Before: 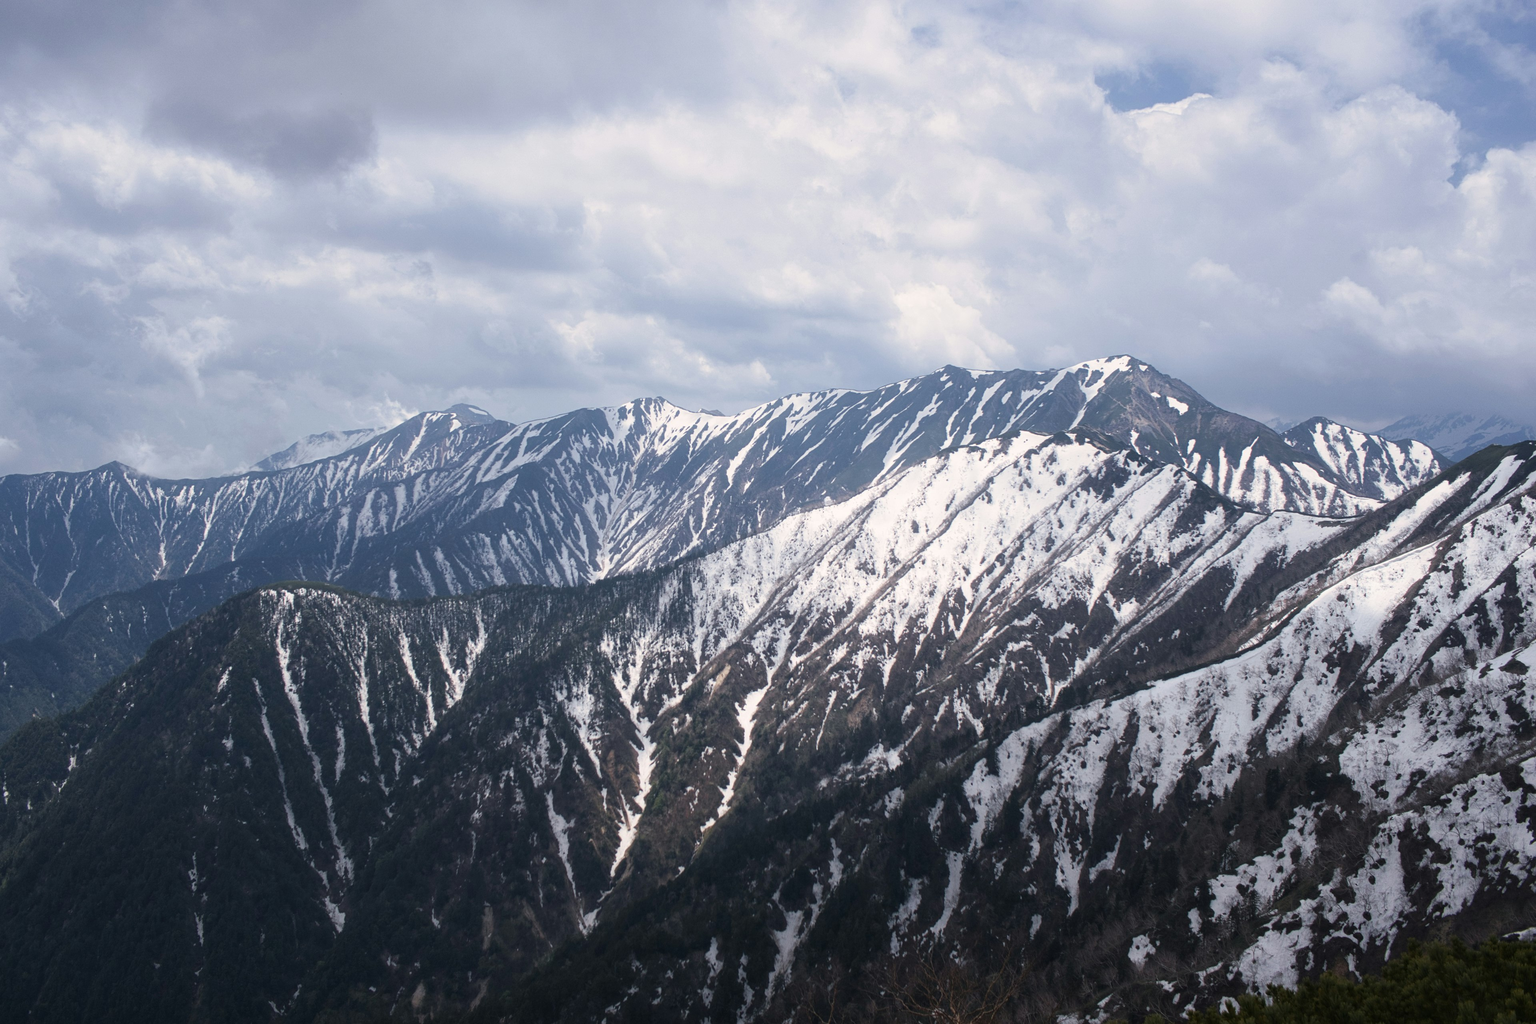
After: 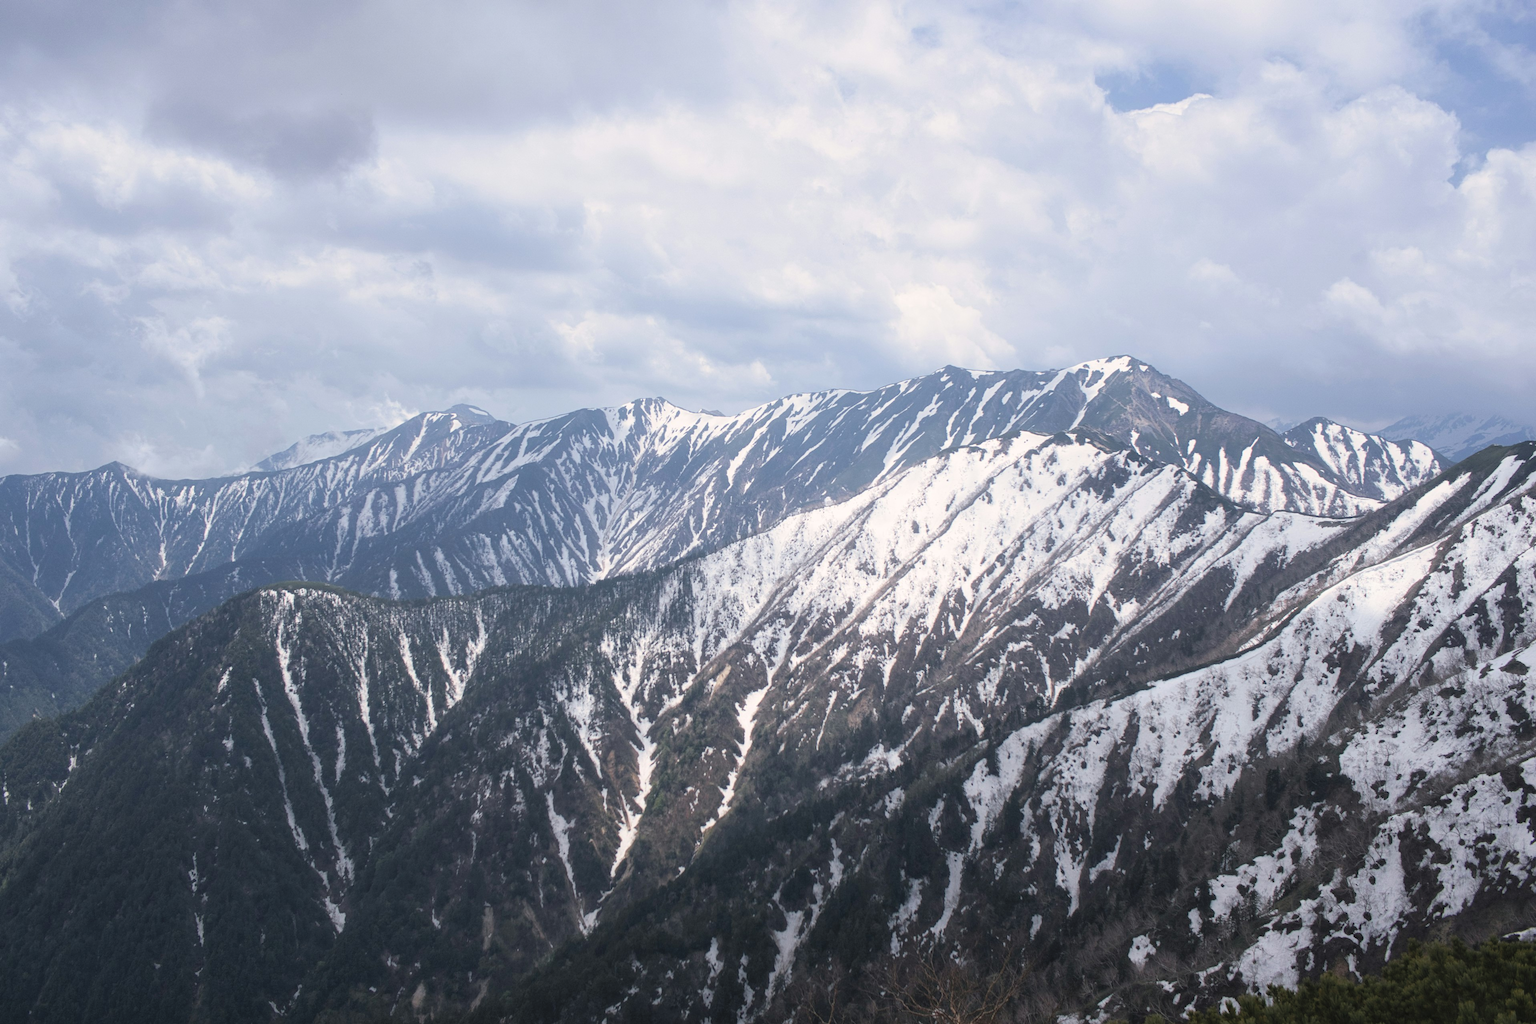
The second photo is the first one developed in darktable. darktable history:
rotate and perspective: crop left 0, crop top 0
contrast brightness saturation: brightness 0.15
